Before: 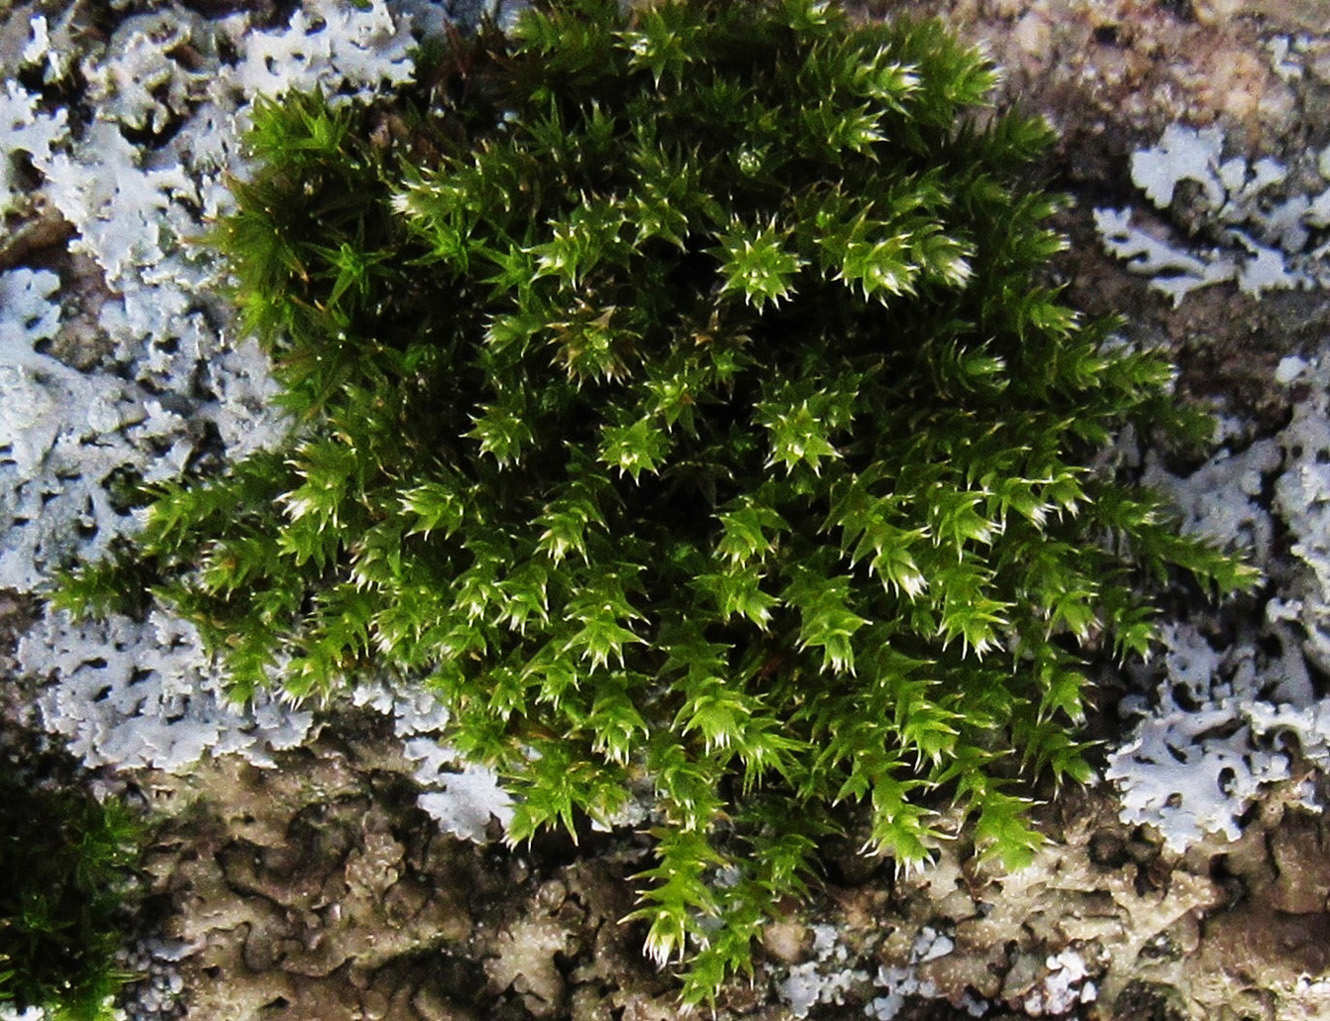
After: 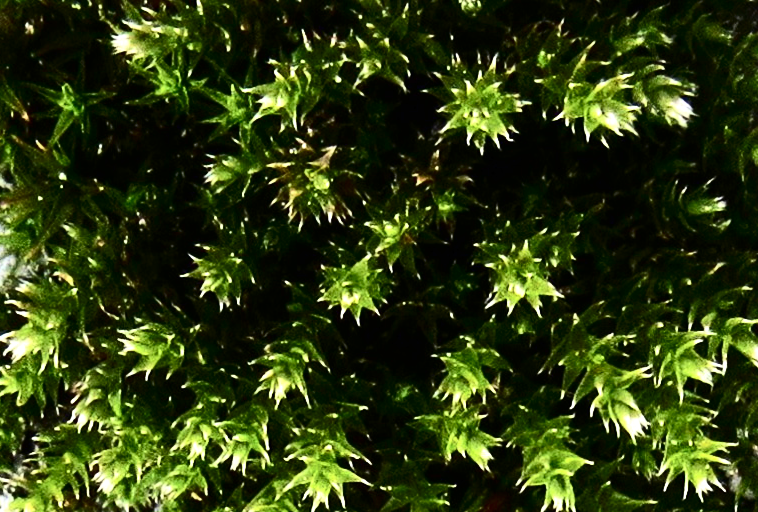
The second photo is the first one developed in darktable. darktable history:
exposure: exposure 0.746 EV, compensate highlight preservation false
tone curve: curves: ch0 [(0, 0) (0.003, 0.003) (0.011, 0.005) (0.025, 0.005) (0.044, 0.008) (0.069, 0.015) (0.1, 0.023) (0.136, 0.032) (0.177, 0.046) (0.224, 0.072) (0.277, 0.124) (0.335, 0.174) (0.399, 0.253) (0.468, 0.365) (0.543, 0.519) (0.623, 0.675) (0.709, 0.805) (0.801, 0.908) (0.898, 0.97) (1, 1)], color space Lab, independent channels
crop: left 20.993%, top 15.723%, right 21.941%, bottom 34.112%
